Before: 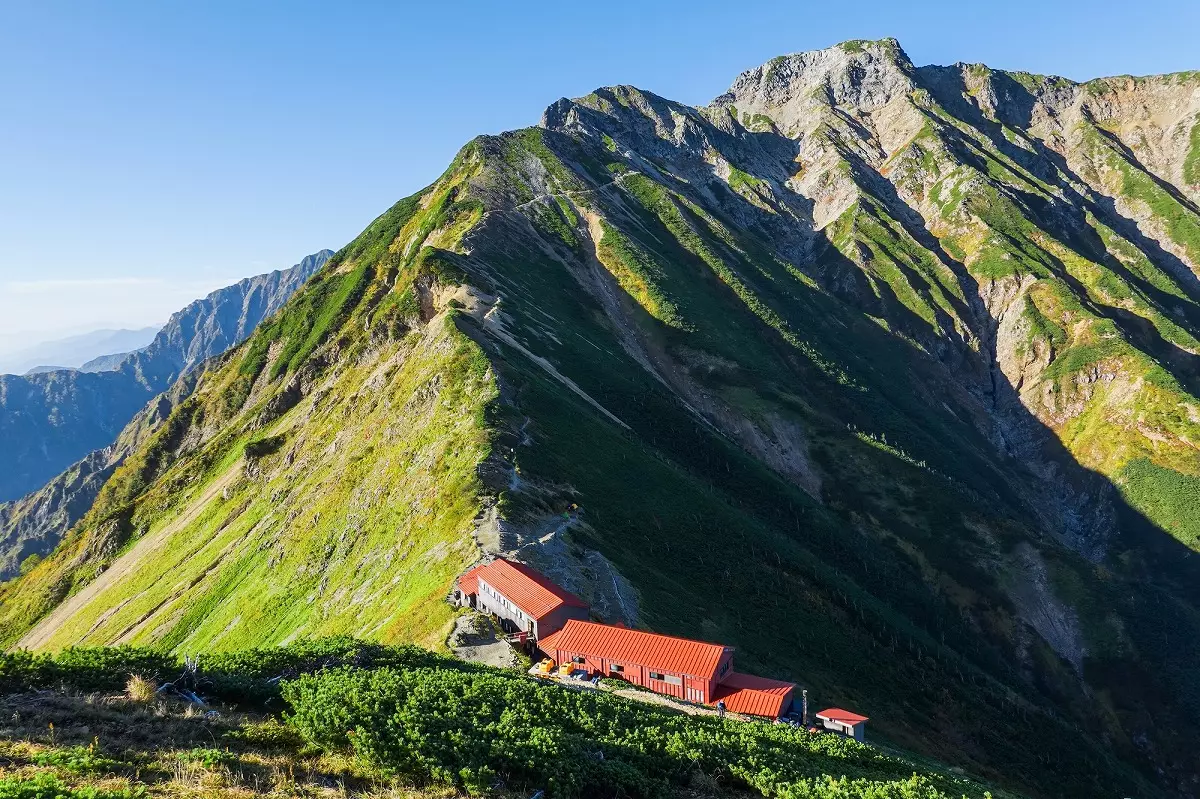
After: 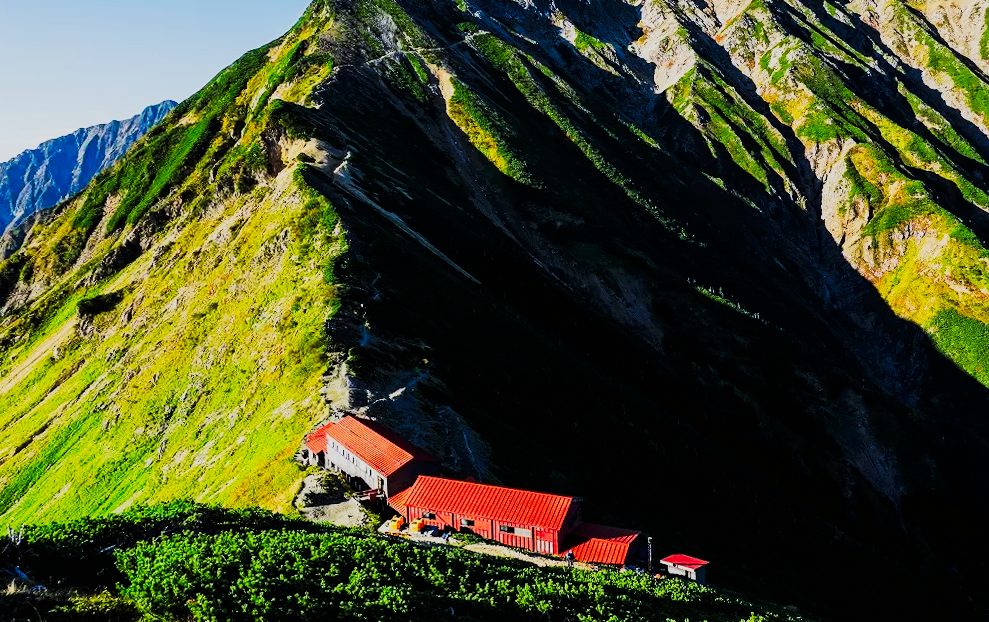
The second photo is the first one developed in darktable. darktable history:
crop: left 16.315%, top 14.246%
rotate and perspective: rotation -0.013°, lens shift (vertical) -0.027, lens shift (horizontal) 0.178, crop left 0.016, crop right 0.989, crop top 0.082, crop bottom 0.918
tone curve: curves: ch0 [(0, 0) (0.003, 0.005) (0.011, 0.006) (0.025, 0.004) (0.044, 0.004) (0.069, 0.007) (0.1, 0.014) (0.136, 0.018) (0.177, 0.034) (0.224, 0.065) (0.277, 0.089) (0.335, 0.143) (0.399, 0.219) (0.468, 0.327) (0.543, 0.455) (0.623, 0.63) (0.709, 0.786) (0.801, 0.87) (0.898, 0.922) (1, 1)], preserve colors none
filmic rgb: black relative exposure -7.65 EV, white relative exposure 4.56 EV, hardness 3.61
